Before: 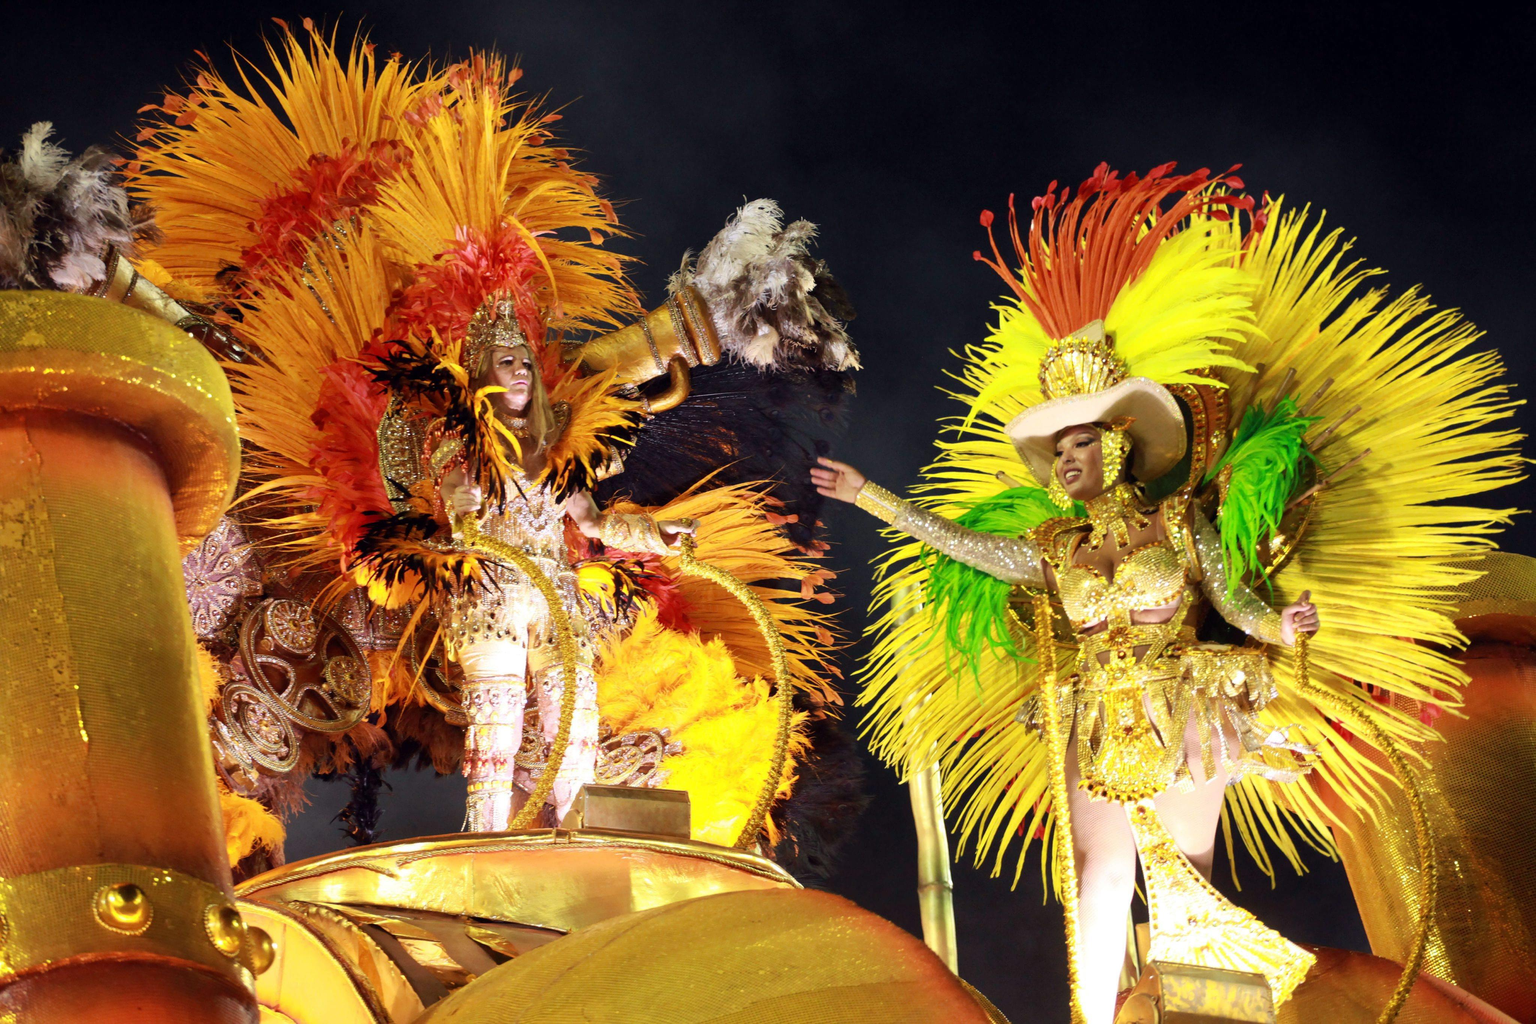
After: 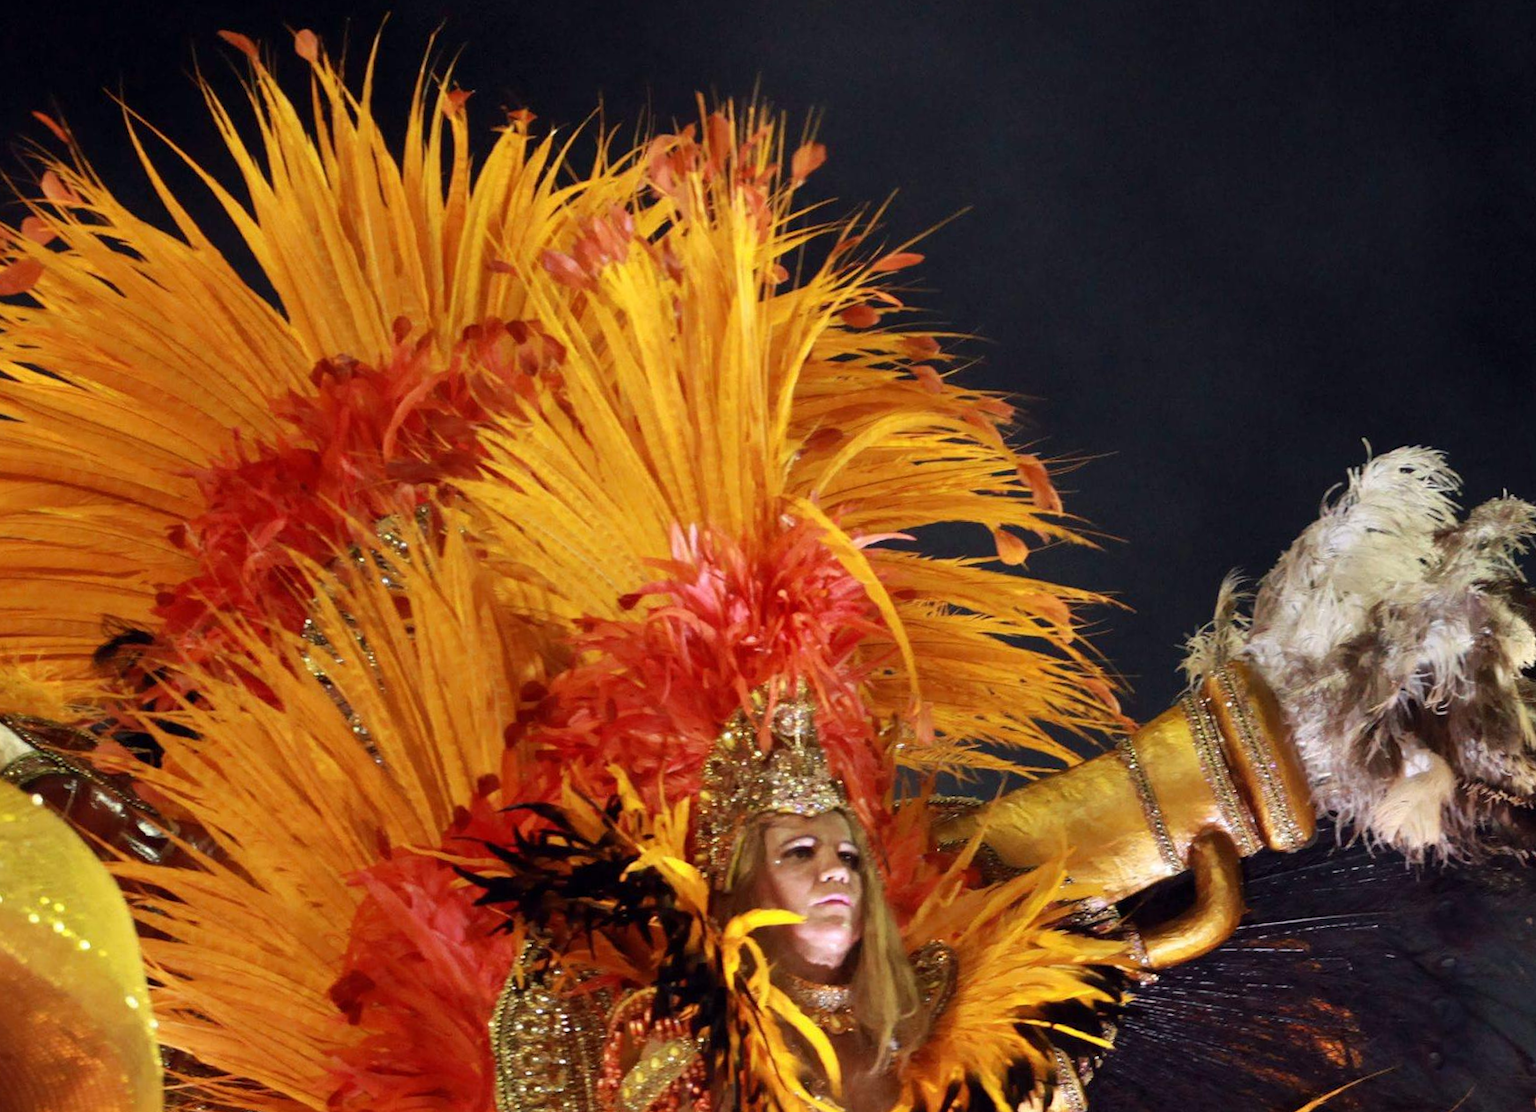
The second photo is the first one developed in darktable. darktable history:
crop and rotate: left 10.817%, top 0.062%, right 47.194%, bottom 53.626%
rotate and perspective: rotation -1°, crop left 0.011, crop right 0.989, crop top 0.025, crop bottom 0.975
